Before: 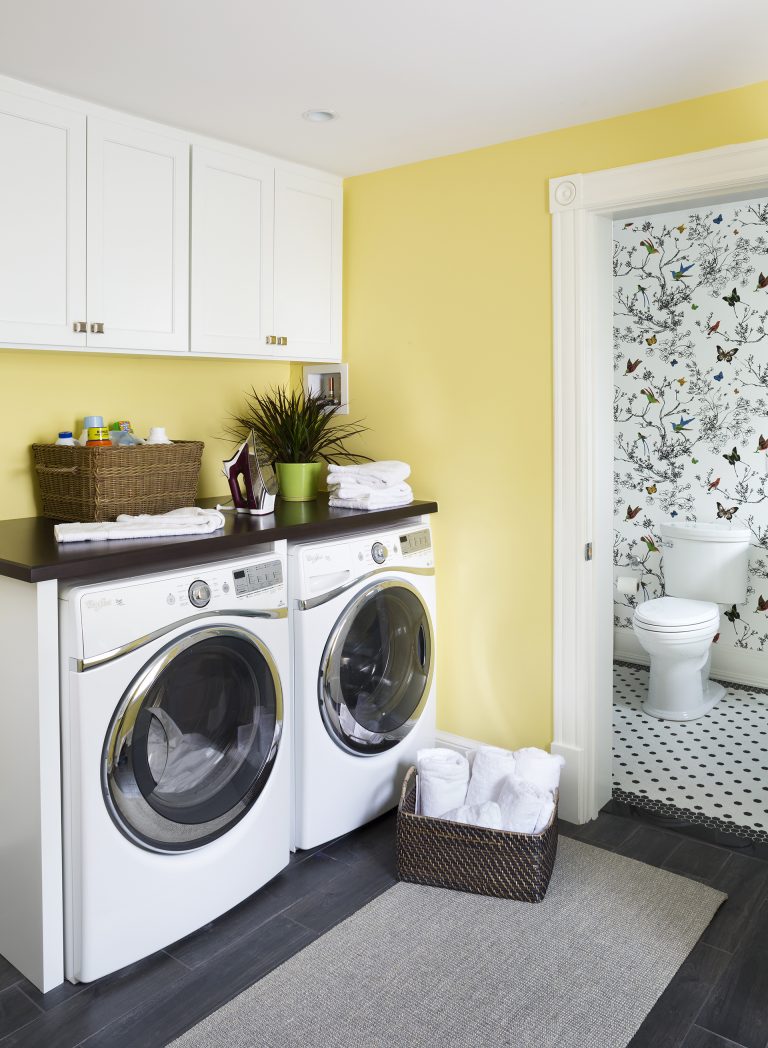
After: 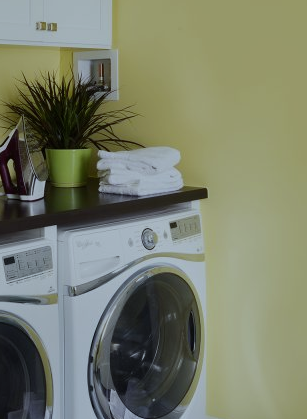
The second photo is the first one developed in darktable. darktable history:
exposure: exposure -1 EV, compensate highlight preservation false
white balance: red 0.925, blue 1.046
crop: left 30%, top 30%, right 30%, bottom 30%
